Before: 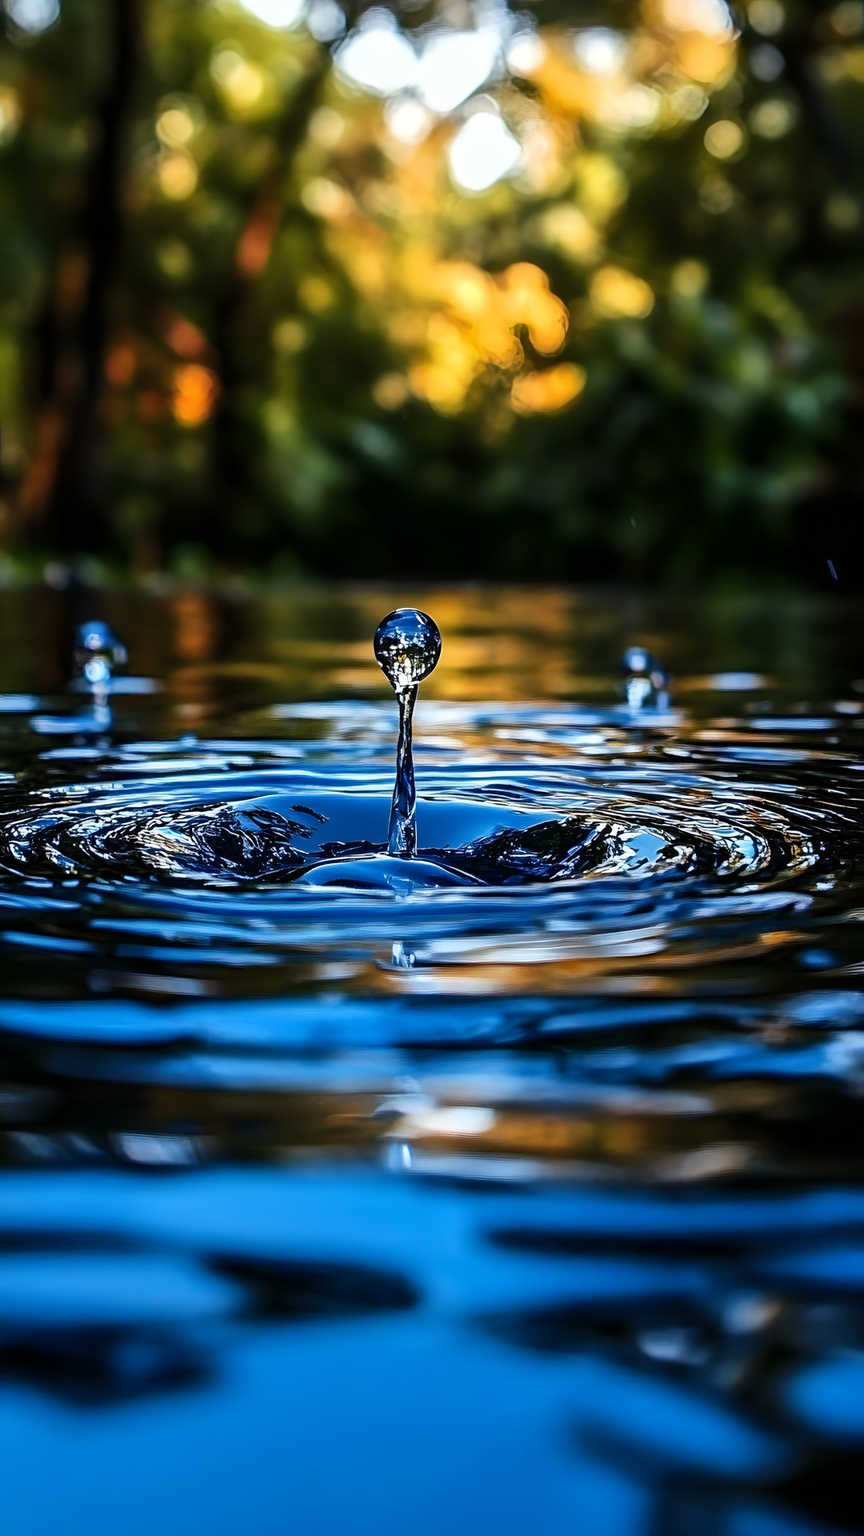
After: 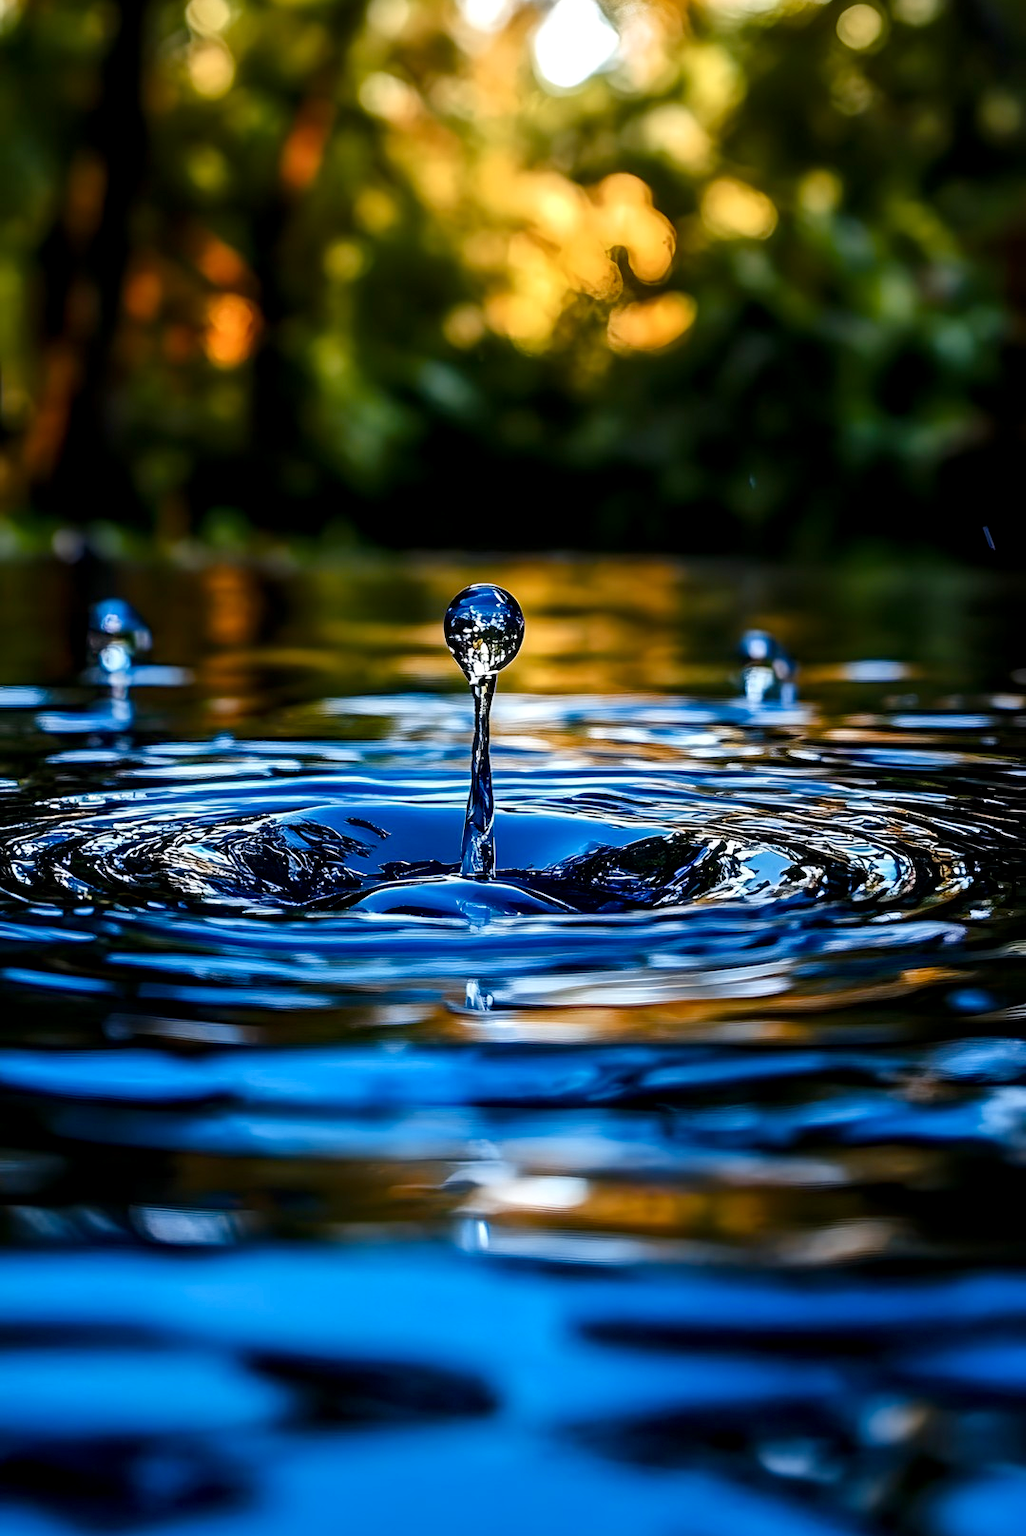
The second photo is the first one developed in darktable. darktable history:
color balance rgb: perceptual saturation grading › global saturation 20%, perceptual saturation grading › highlights -25%, perceptual saturation grading › shadows 25%
crop: top 7.625%, bottom 8.027%
local contrast: highlights 100%, shadows 100%, detail 131%, midtone range 0.2
